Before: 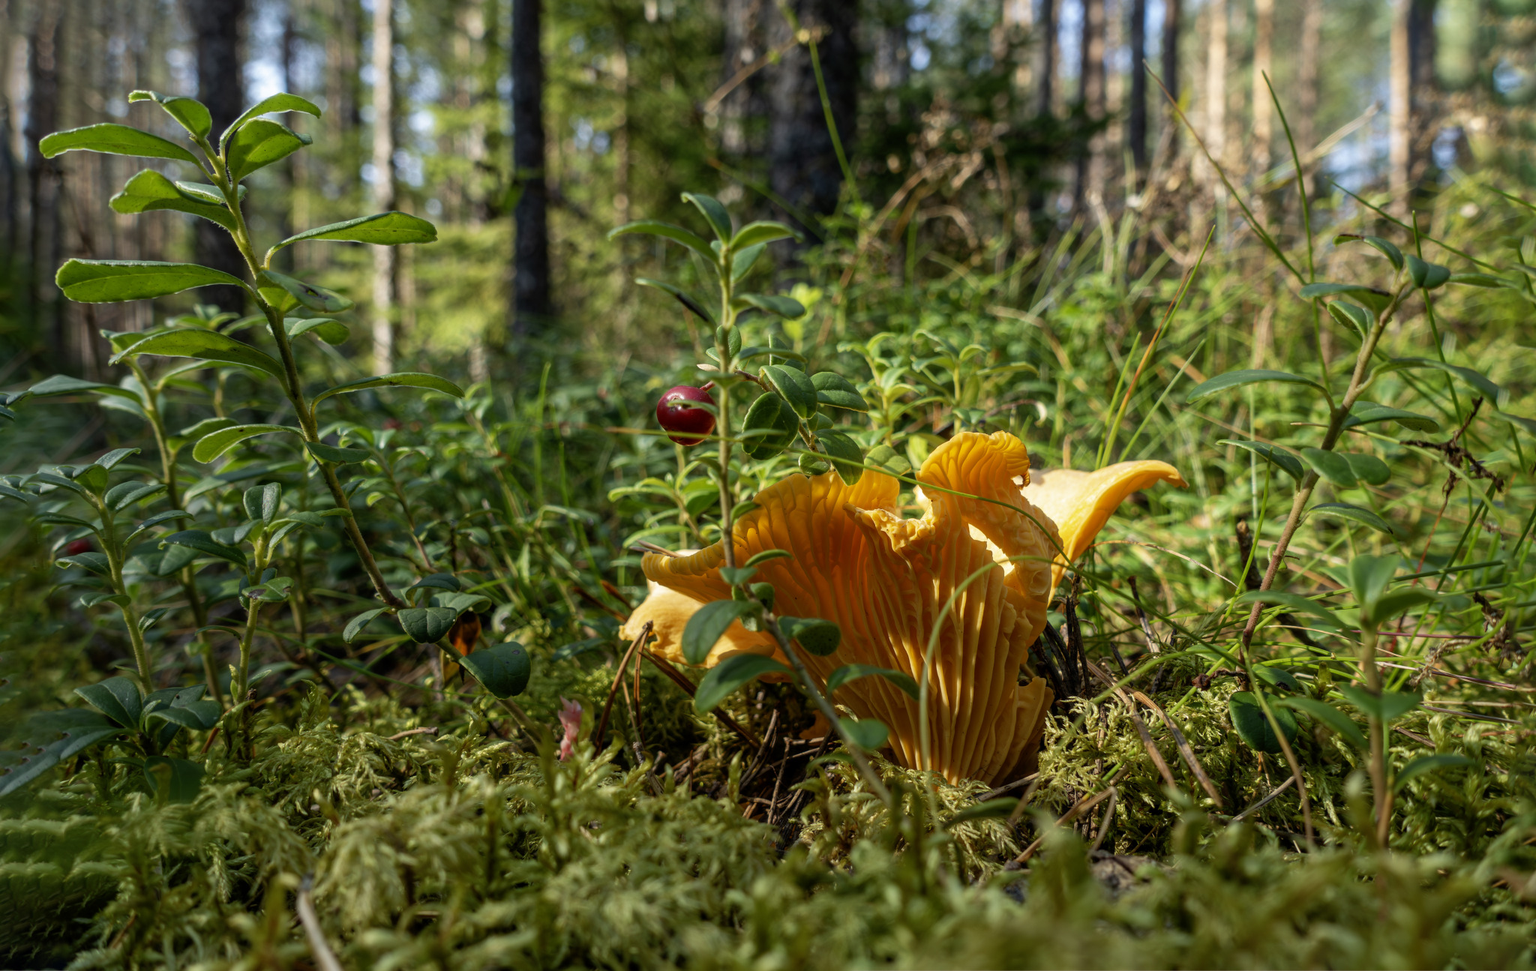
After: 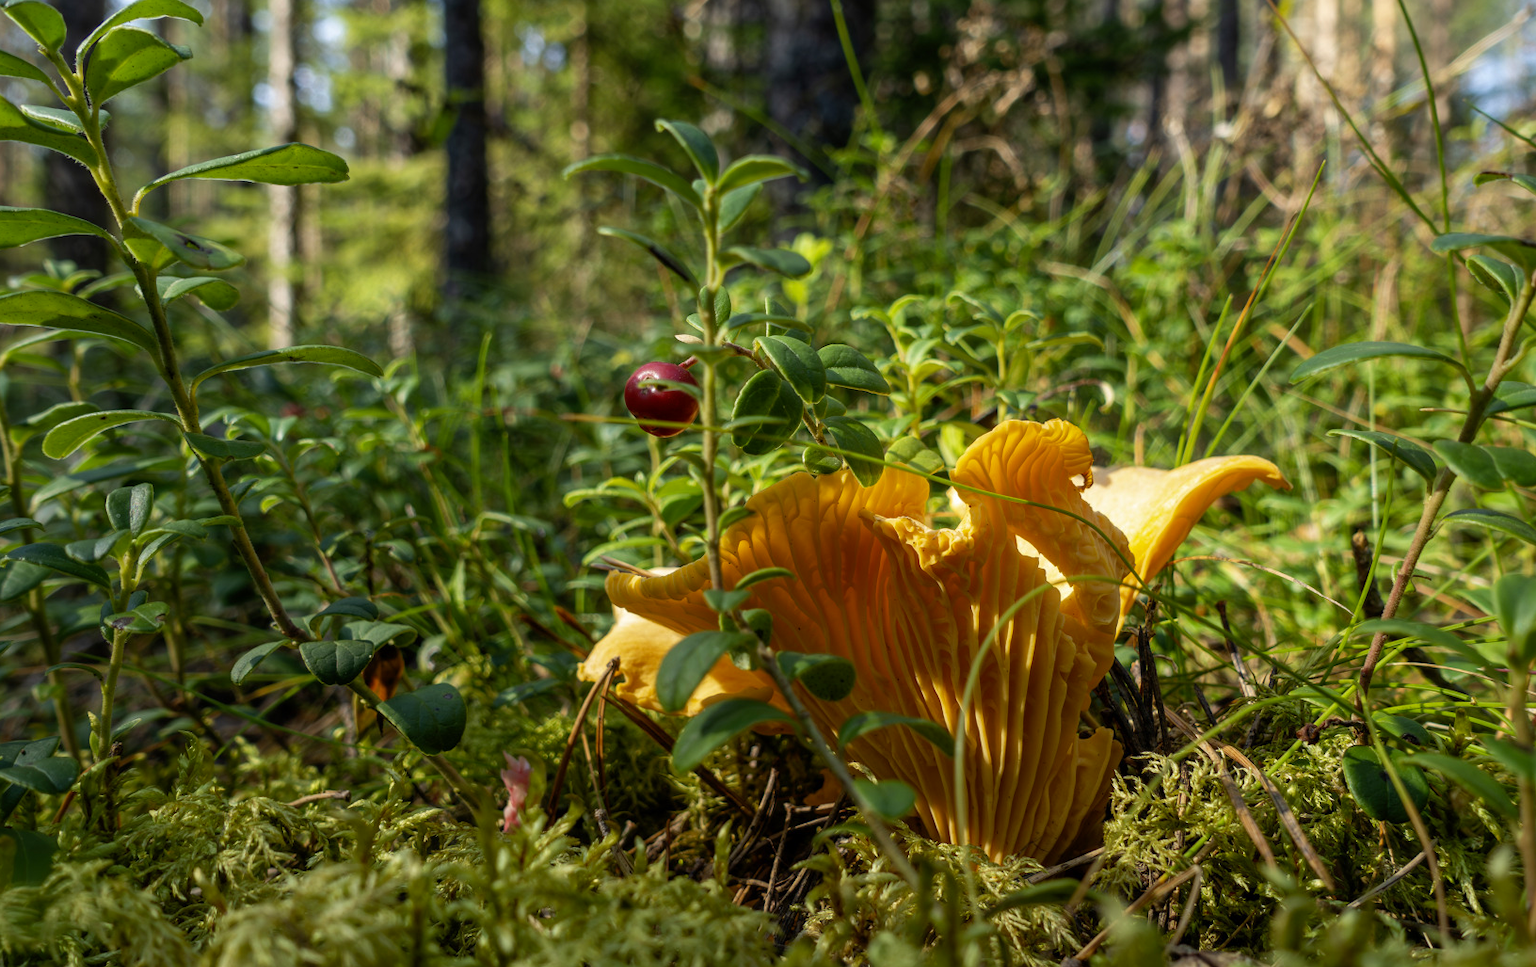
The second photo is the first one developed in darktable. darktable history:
crop and rotate: left 10.355%, top 10.047%, right 9.925%, bottom 10.522%
color balance rgb: power › hue 61.81°, linear chroma grading › global chroma 8.683%, perceptual saturation grading › global saturation -0.046%, global vibrance 11.206%
